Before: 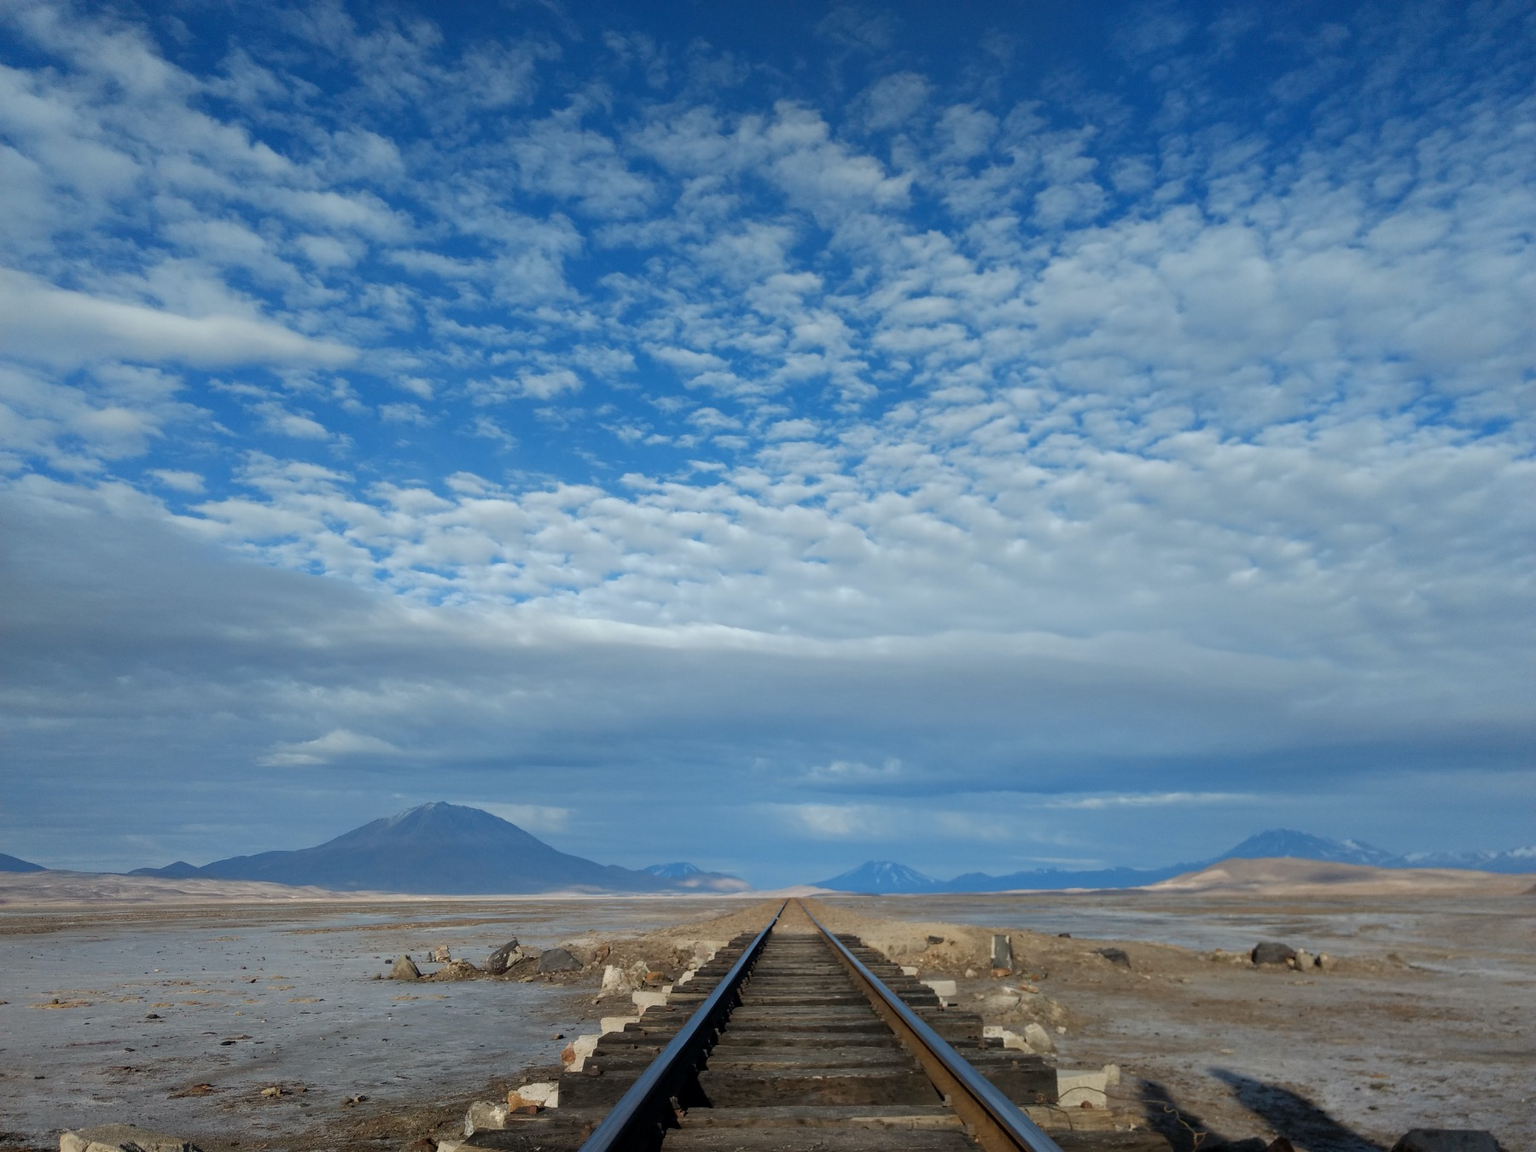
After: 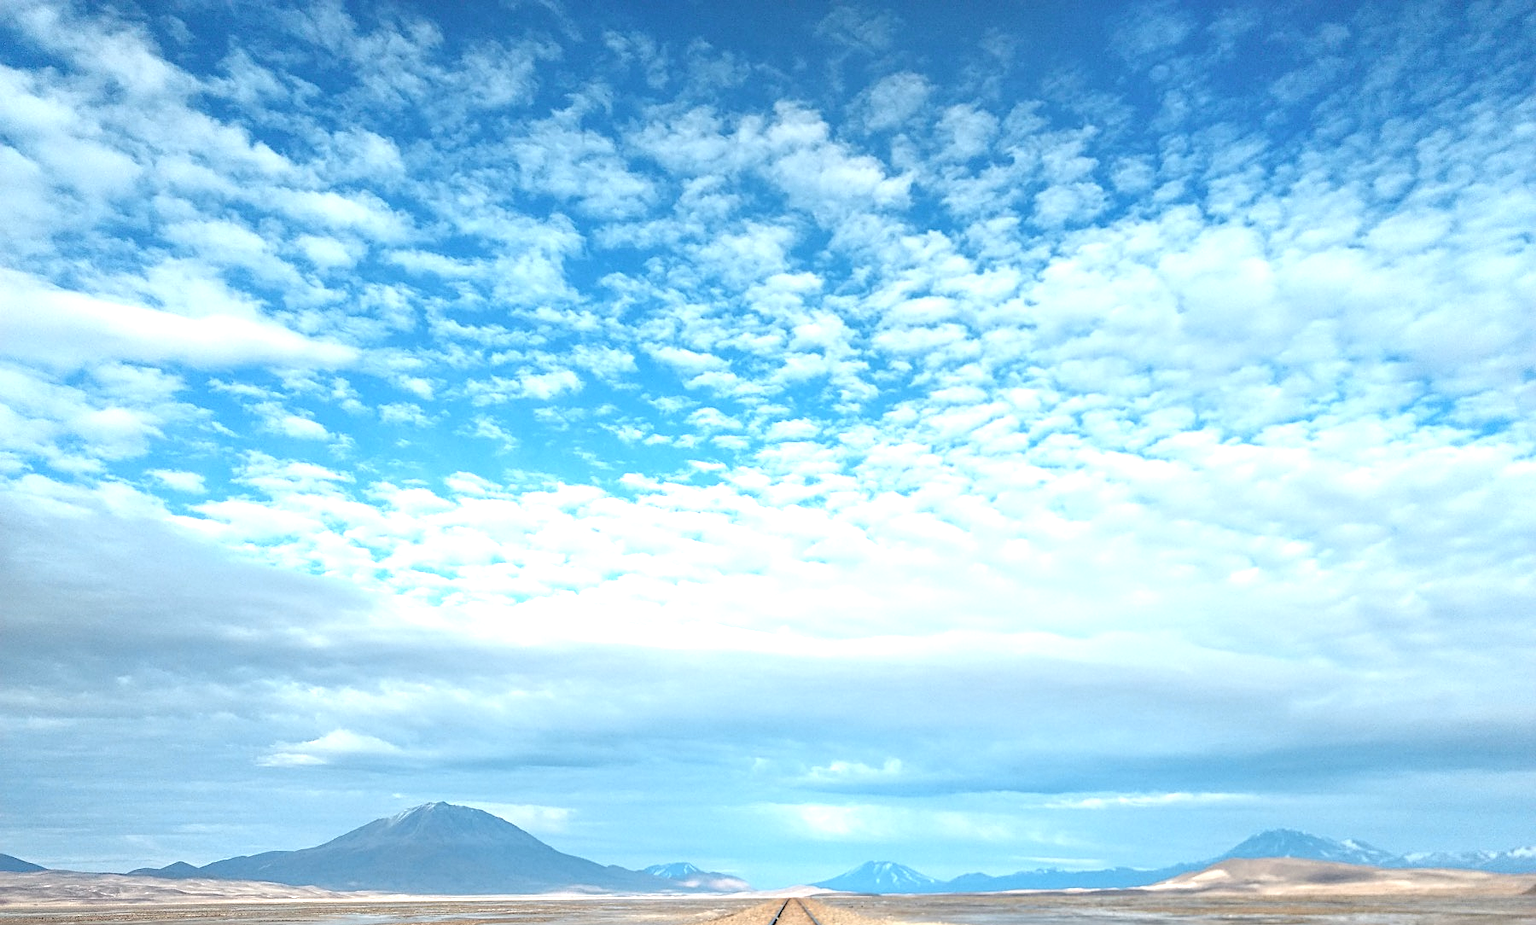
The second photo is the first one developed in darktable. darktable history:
local contrast: on, module defaults
crop: bottom 19.611%
exposure: exposure 1.164 EV, compensate highlight preservation false
sharpen: on, module defaults
color zones: curves: ch0 [(0.018, 0.548) (0.224, 0.64) (0.425, 0.447) (0.675, 0.575) (0.732, 0.579)]; ch1 [(0.066, 0.487) (0.25, 0.5) (0.404, 0.43) (0.75, 0.421) (0.956, 0.421)]; ch2 [(0.044, 0.561) (0.215, 0.465) (0.399, 0.544) (0.465, 0.548) (0.614, 0.447) (0.724, 0.43) (0.882, 0.623) (0.956, 0.632)]
